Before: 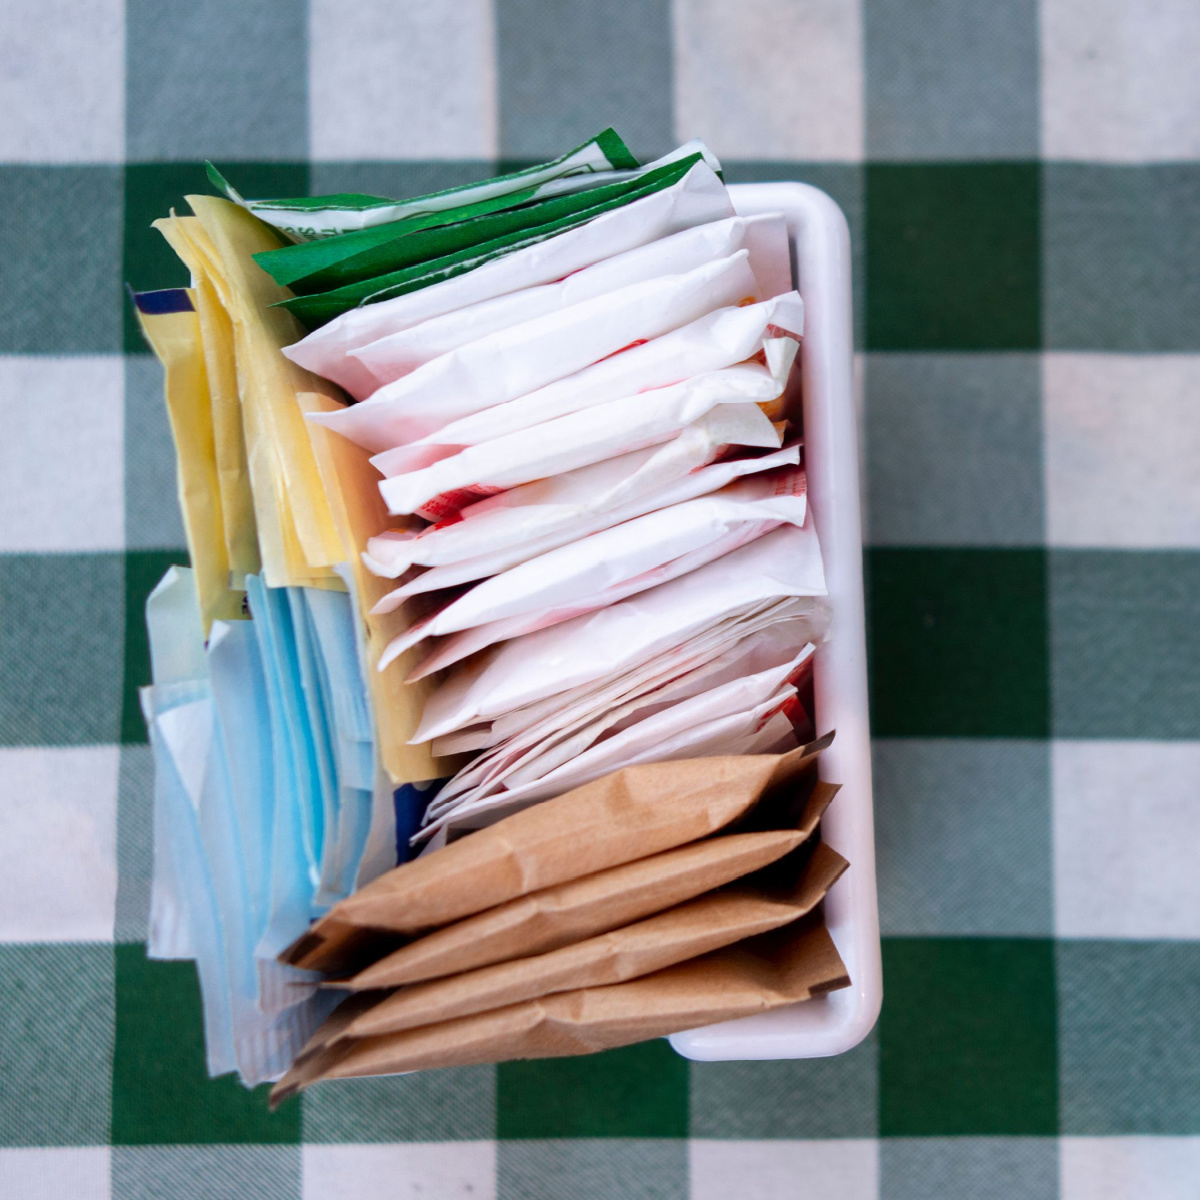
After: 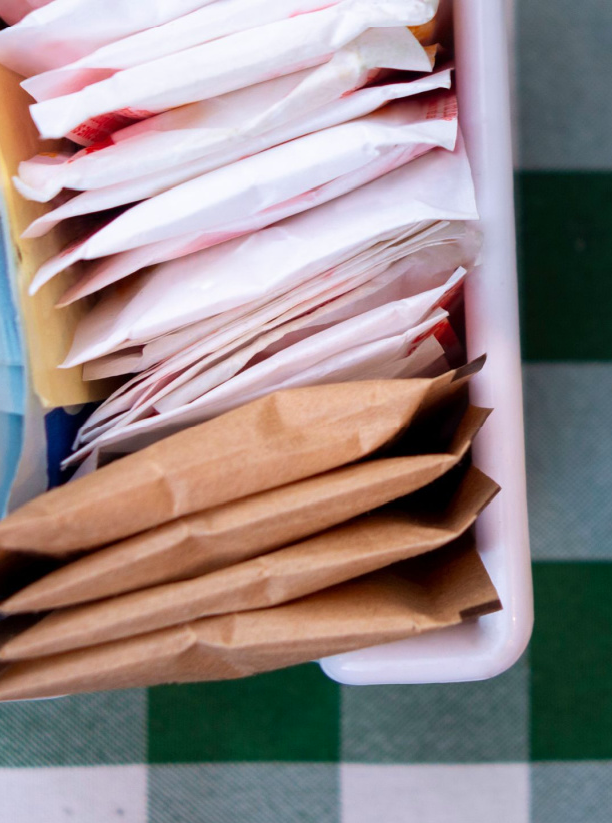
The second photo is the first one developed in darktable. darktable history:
velvia: strength 14.79%
crop and rotate: left 29.143%, top 31.411%, right 19.856%
